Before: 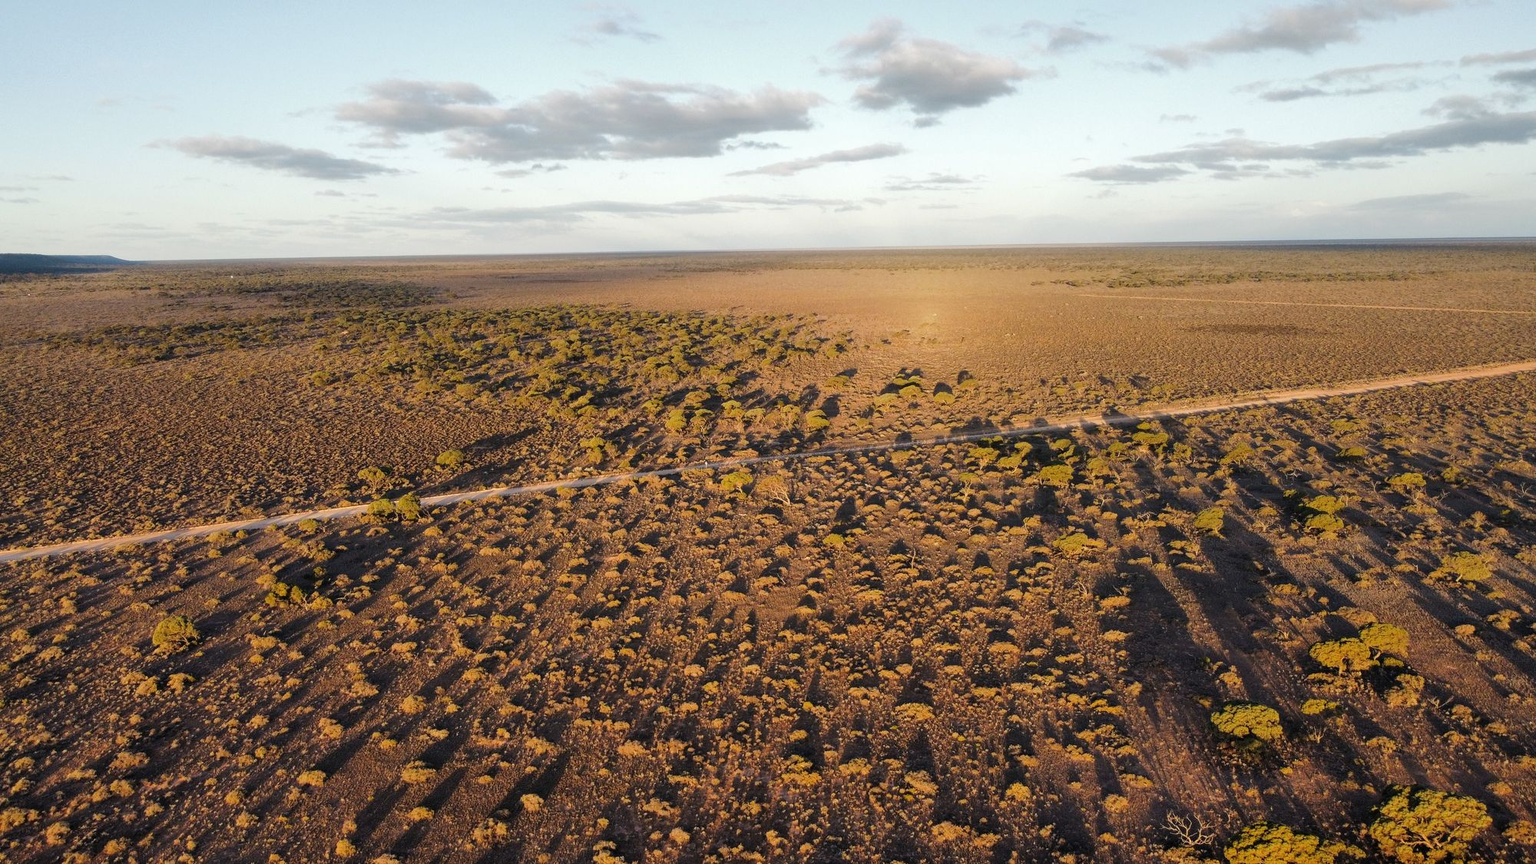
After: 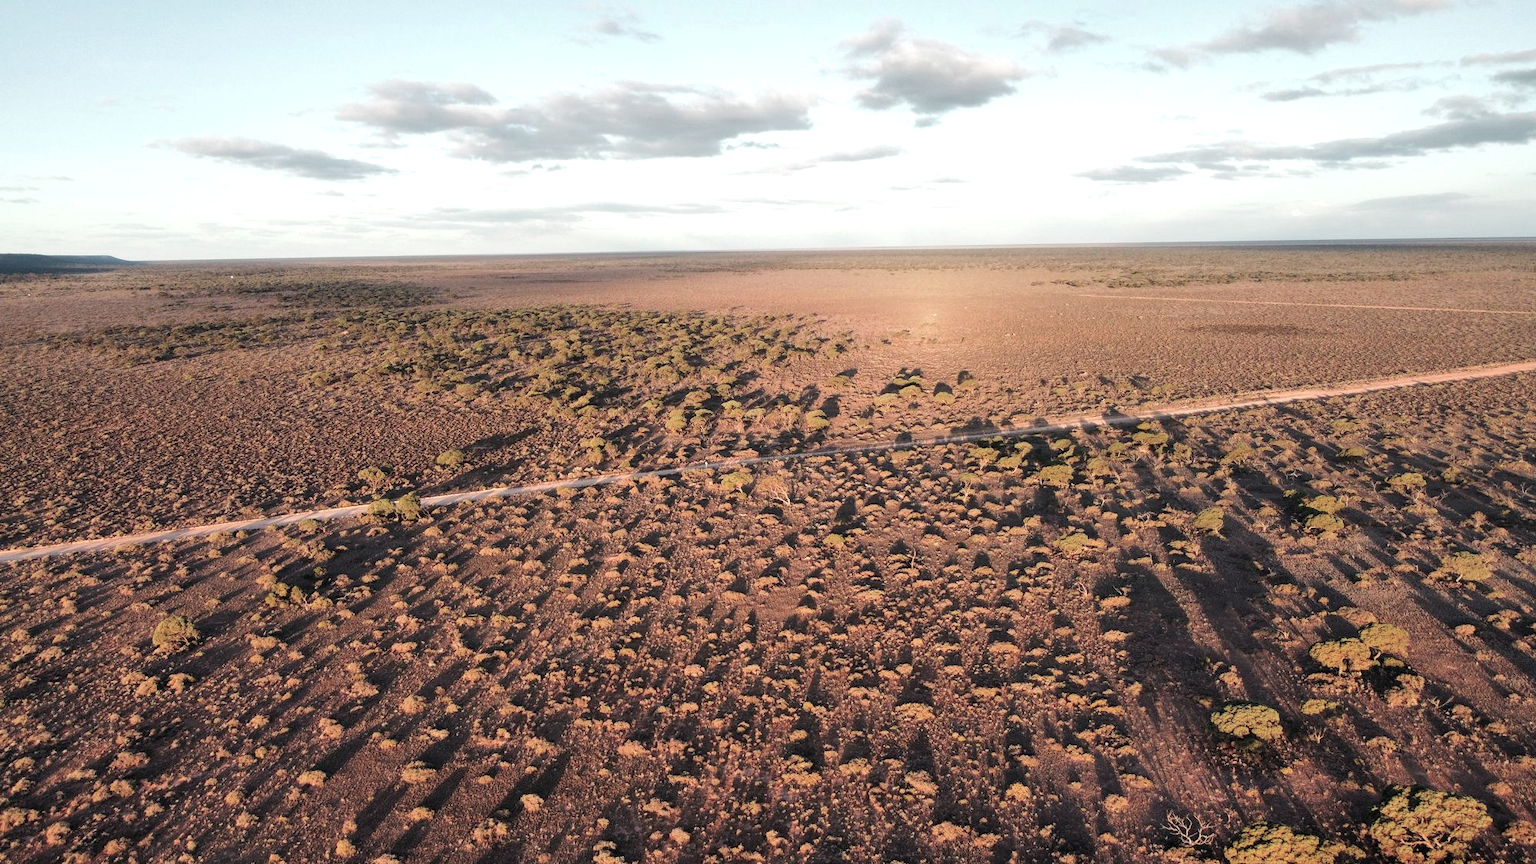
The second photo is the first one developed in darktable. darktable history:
color zones: curves: ch0 [(0, 0.5) (0.143, 0.5) (0.286, 0.5) (0.429, 0.495) (0.571, 0.437) (0.714, 0.44) (0.857, 0.496) (1, 0.5)]
color contrast: blue-yellow contrast 0.62
exposure: exposure 0.375 EV, compensate highlight preservation false
